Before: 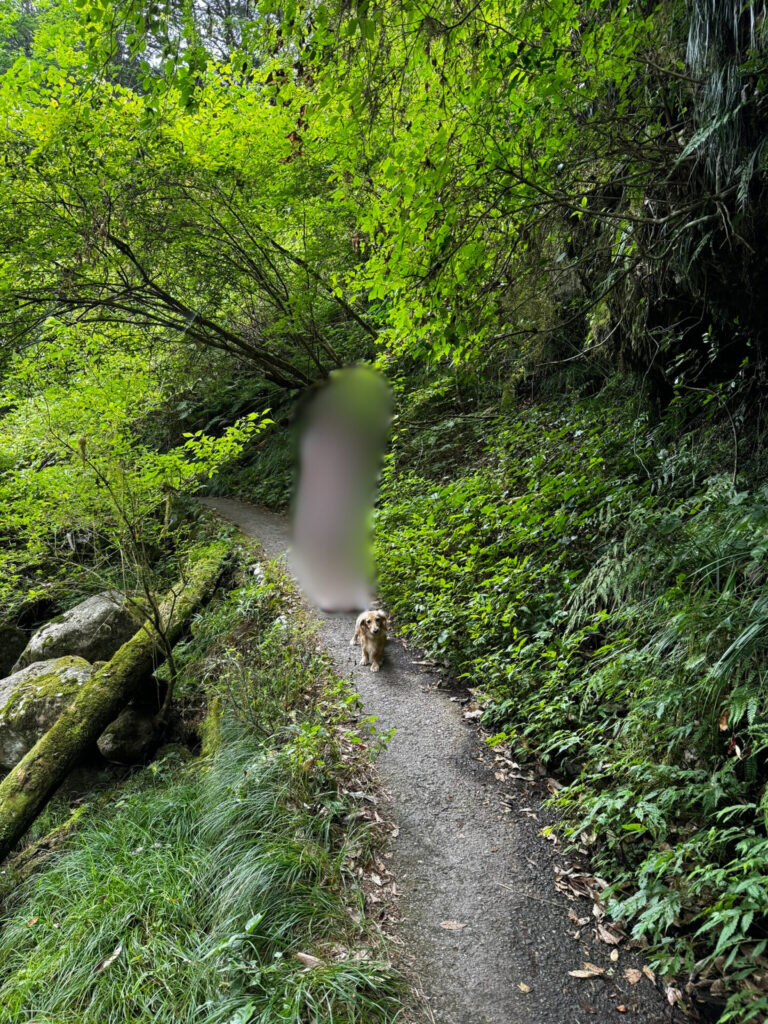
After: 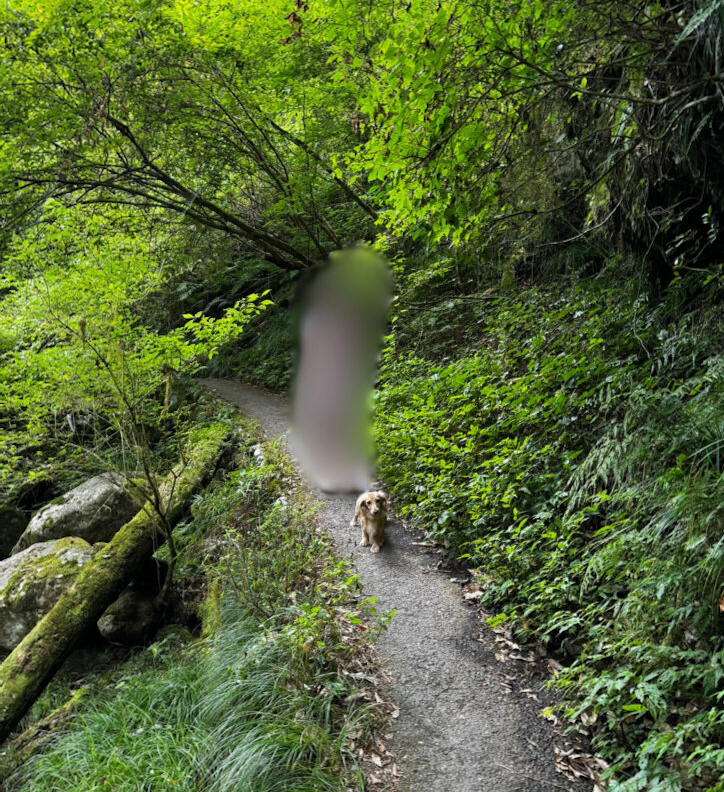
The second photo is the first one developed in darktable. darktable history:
crop and rotate: angle 0.061°, top 11.61%, right 5.573%, bottom 10.867%
